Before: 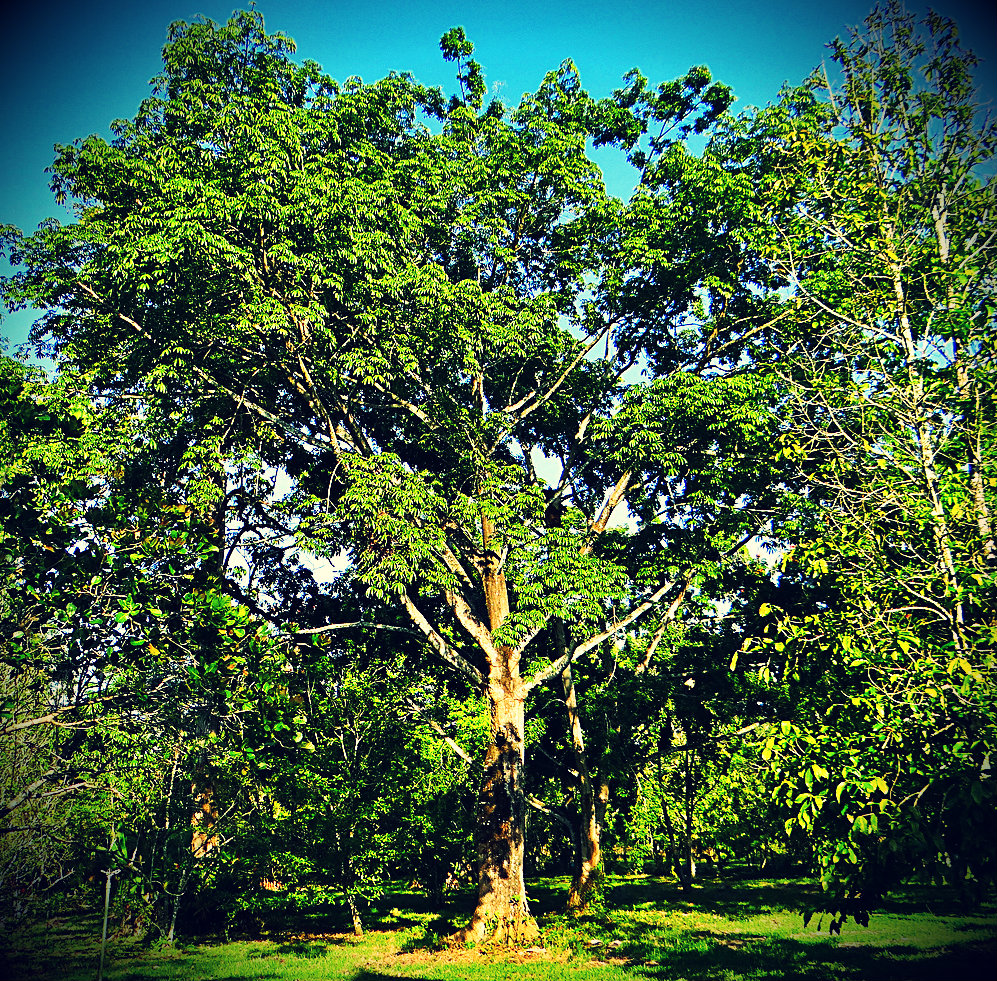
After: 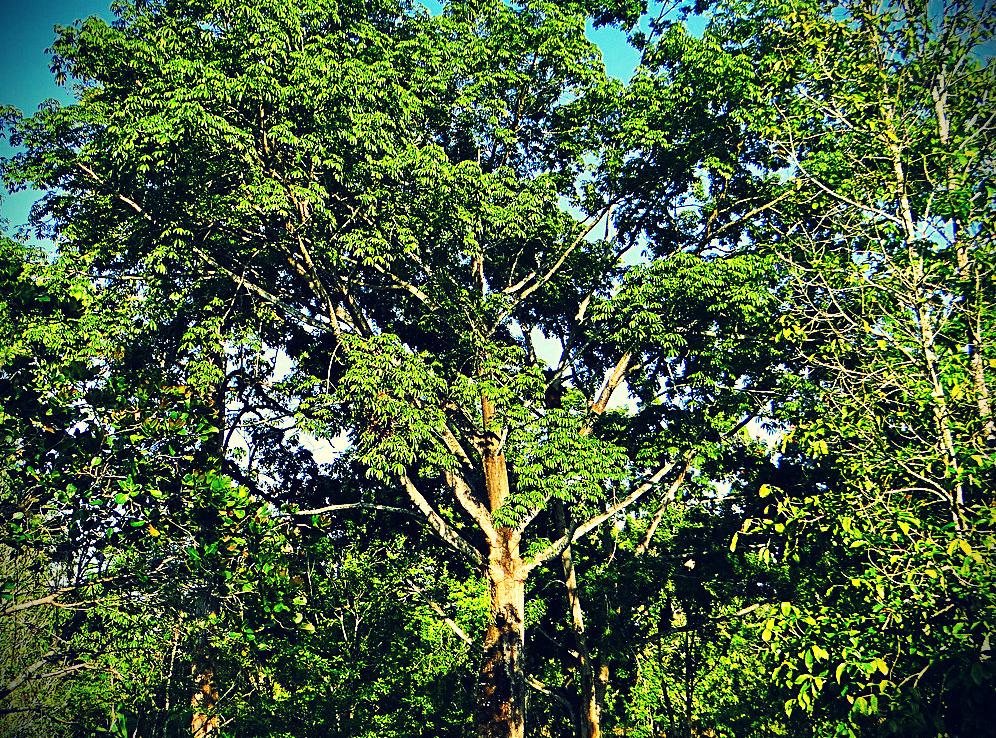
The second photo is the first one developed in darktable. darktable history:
crop and rotate: top 12.252%, bottom 12.515%
